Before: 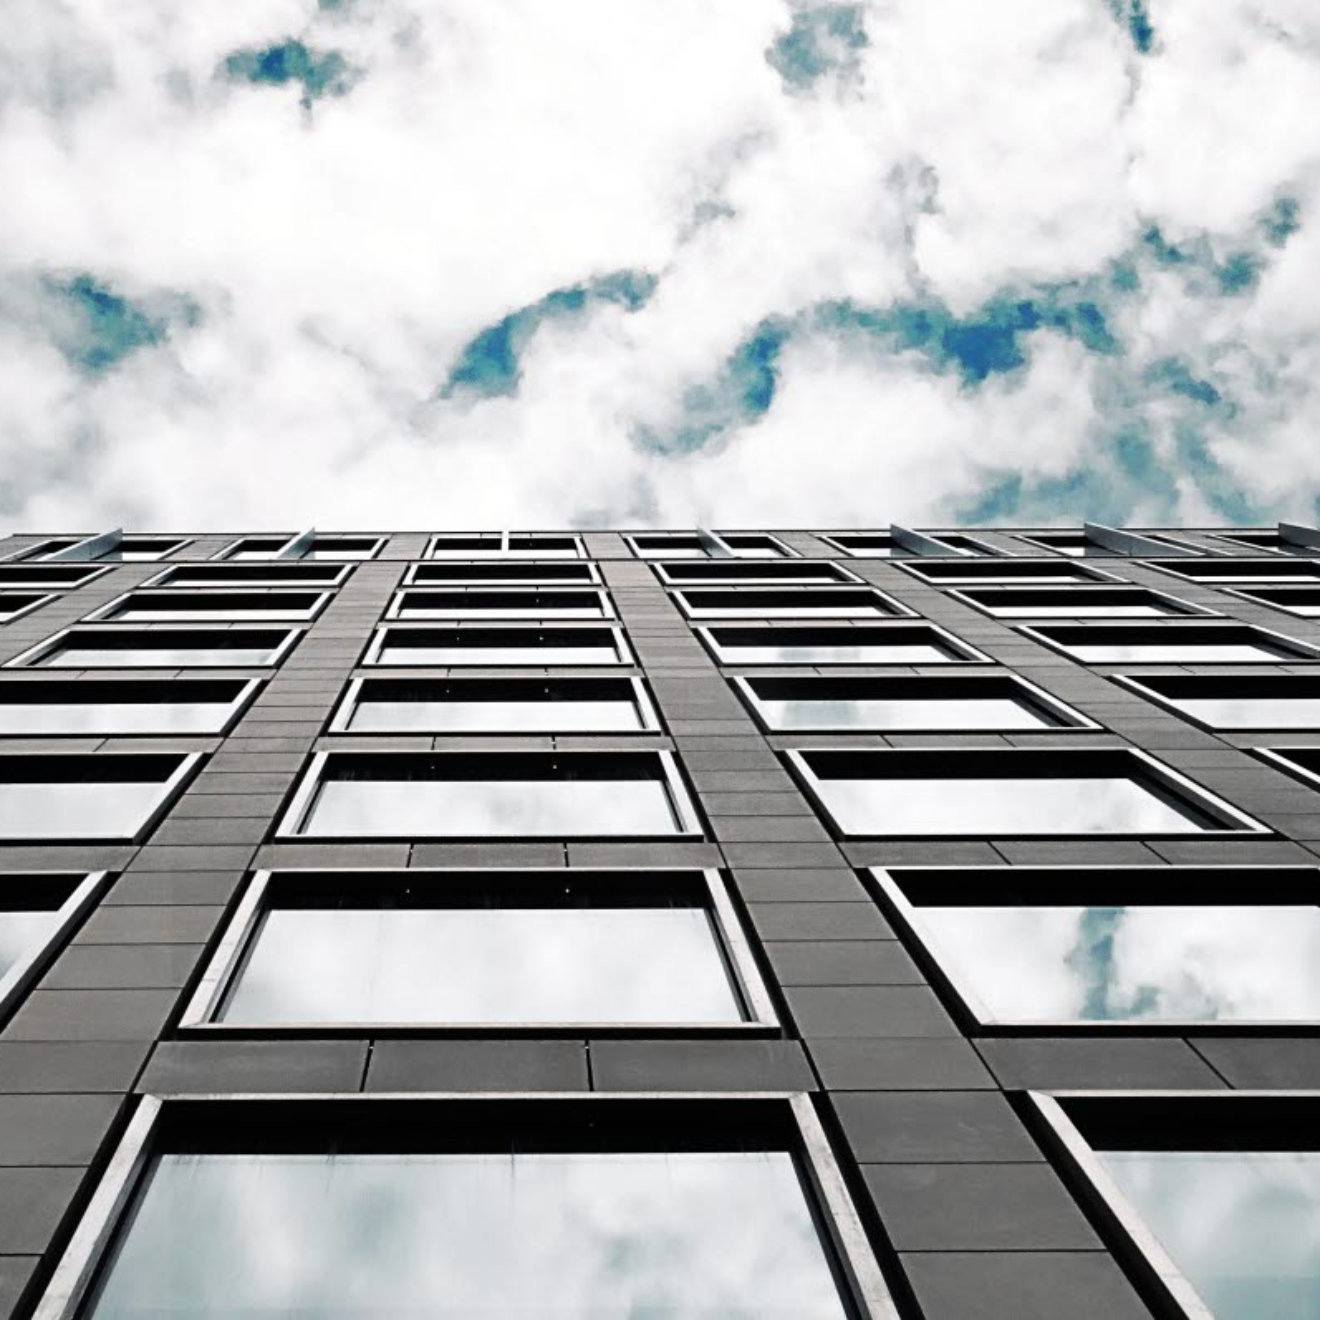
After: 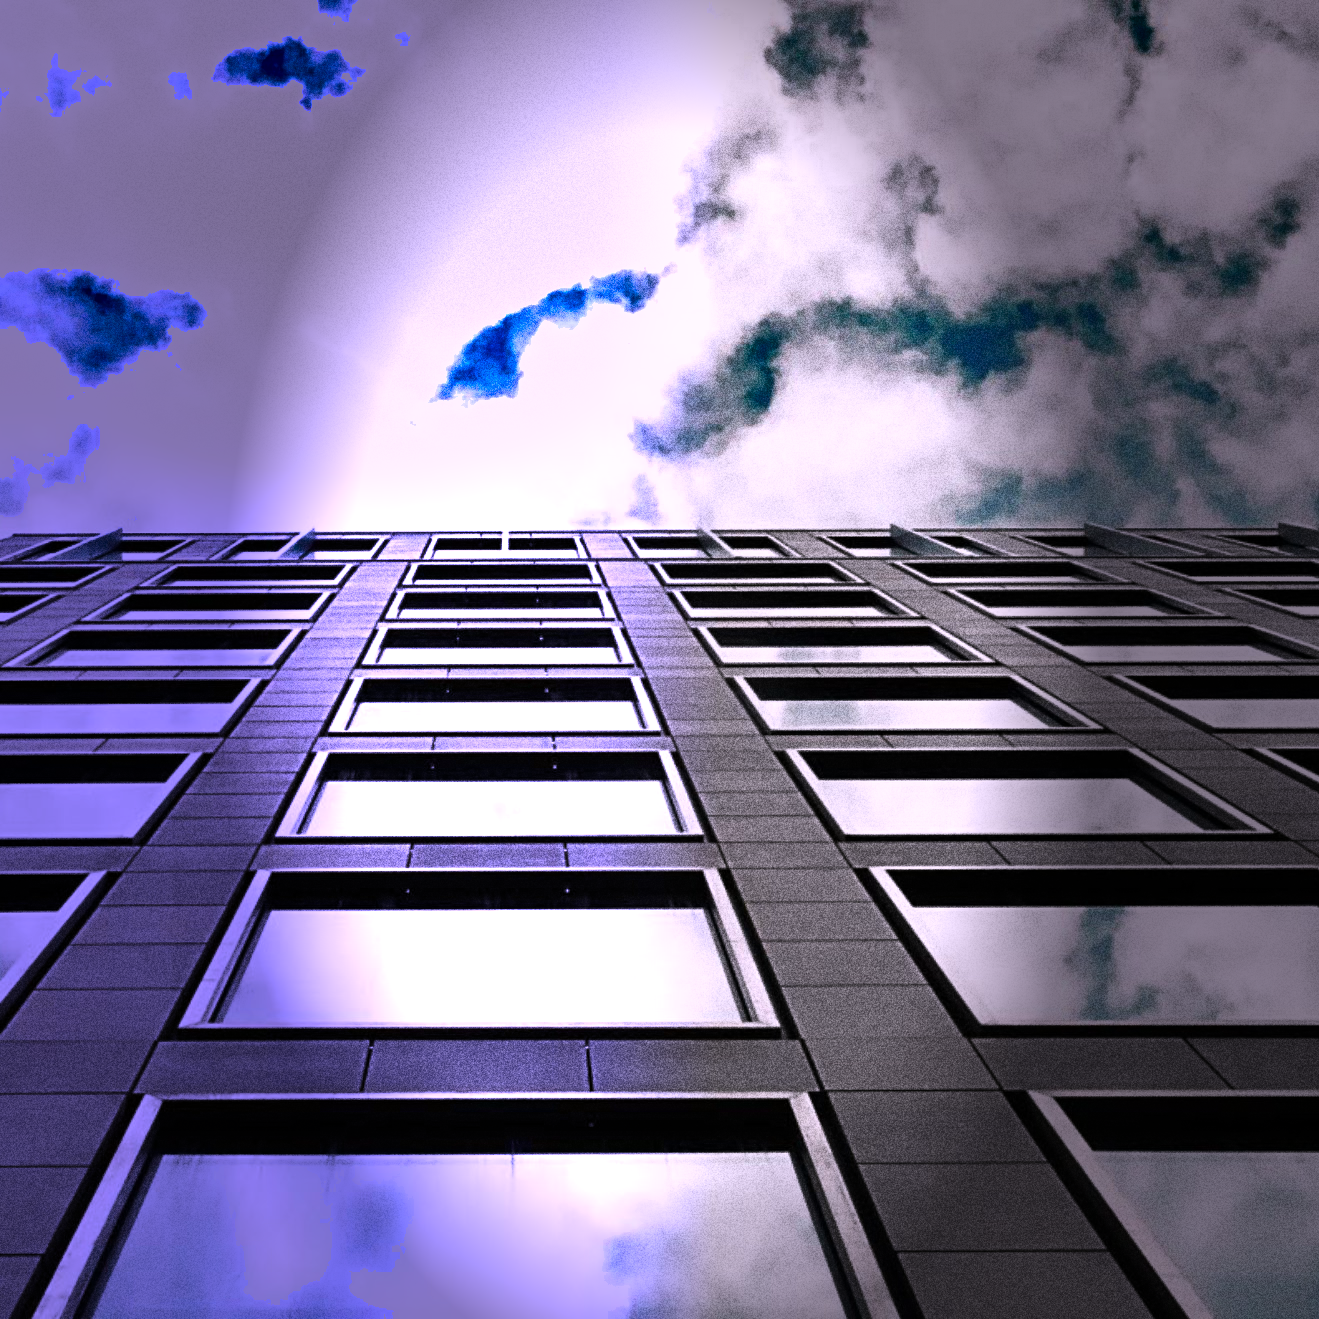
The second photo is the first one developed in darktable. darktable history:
color correction: highlights a* 10.89, highlights b* -12.99
tone curve: curves: ch0 [(0, 0) (0.566, 0.497) (1, 1)], color space Lab, linked channels
vignetting: fall-off radius 31.16%, saturation 0.198, width/height ratio 0.601
grain: coarseness 9.32 ISO, strength 69.23%
graduated density: density -1.08 EV, hardness 97%, rotation 90.5°, hue 244.8°, saturation 66%
sharpen: radius 8, amount 0.279, threshold 100
highlight reconstruction: method clip highlights, clipping threshold 0
shadows and highlights: soften with gaussian
